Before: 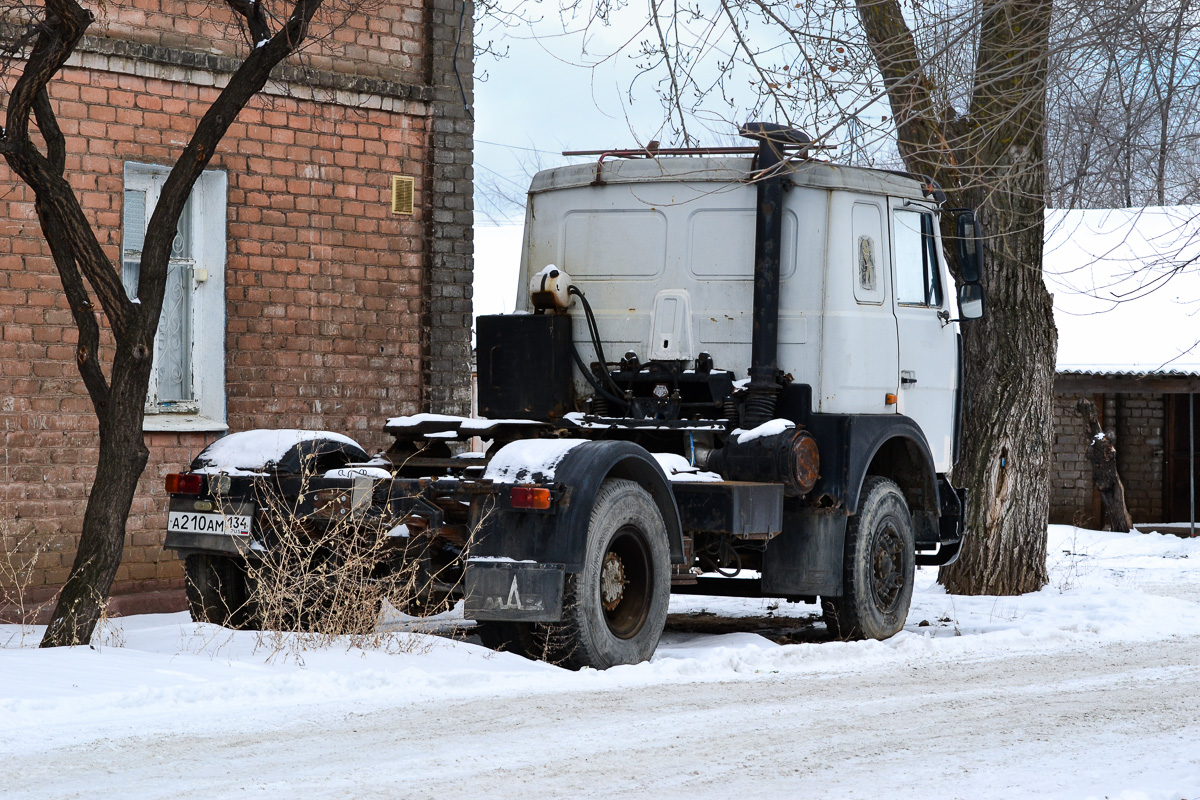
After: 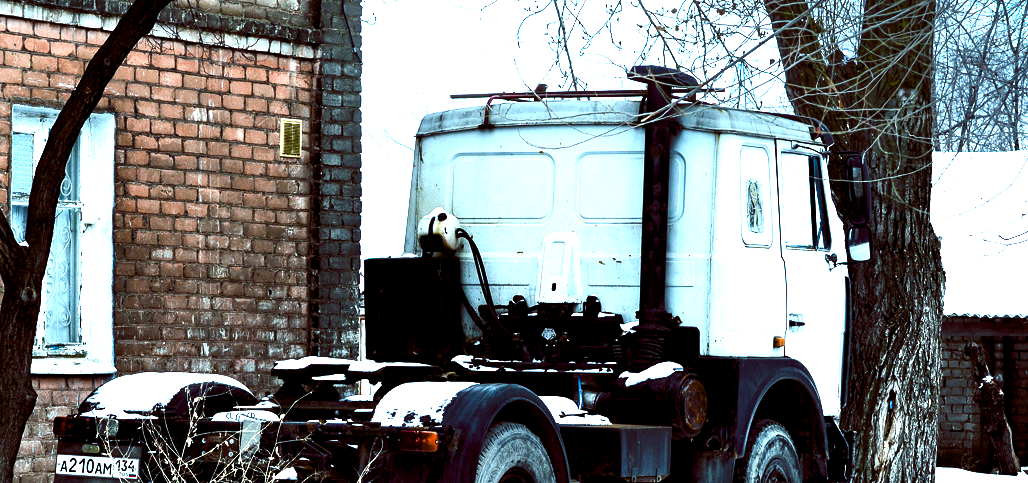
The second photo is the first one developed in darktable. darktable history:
tone equalizer: -8 EV -0.75 EV, -7 EV -0.7 EV, -6 EV -0.6 EV, -5 EV -0.4 EV, -3 EV 0.4 EV, -2 EV 0.6 EV, -1 EV 0.7 EV, +0 EV 0.75 EV, edges refinement/feathering 500, mask exposure compensation -1.57 EV, preserve details no
color balance rgb: shadows lift › luminance -7.7%, shadows lift › chroma 2.13%, shadows lift › hue 200.79°, power › luminance -7.77%, power › chroma 2.27%, power › hue 220.69°, highlights gain › luminance 15.15%, highlights gain › chroma 4%, highlights gain › hue 209.35°, global offset › luminance -0.21%, global offset › chroma 0.27%, perceptual saturation grading › global saturation 24.42%, perceptual saturation grading › highlights -24.42%, perceptual saturation grading › mid-tones 24.42%, perceptual saturation grading › shadows 40%, perceptual brilliance grading › global brilliance -5%, perceptual brilliance grading › highlights 24.42%, perceptual brilliance grading › mid-tones 7%, perceptual brilliance grading › shadows -5%
crop and rotate: left 9.345%, top 7.22%, right 4.982%, bottom 32.331%
